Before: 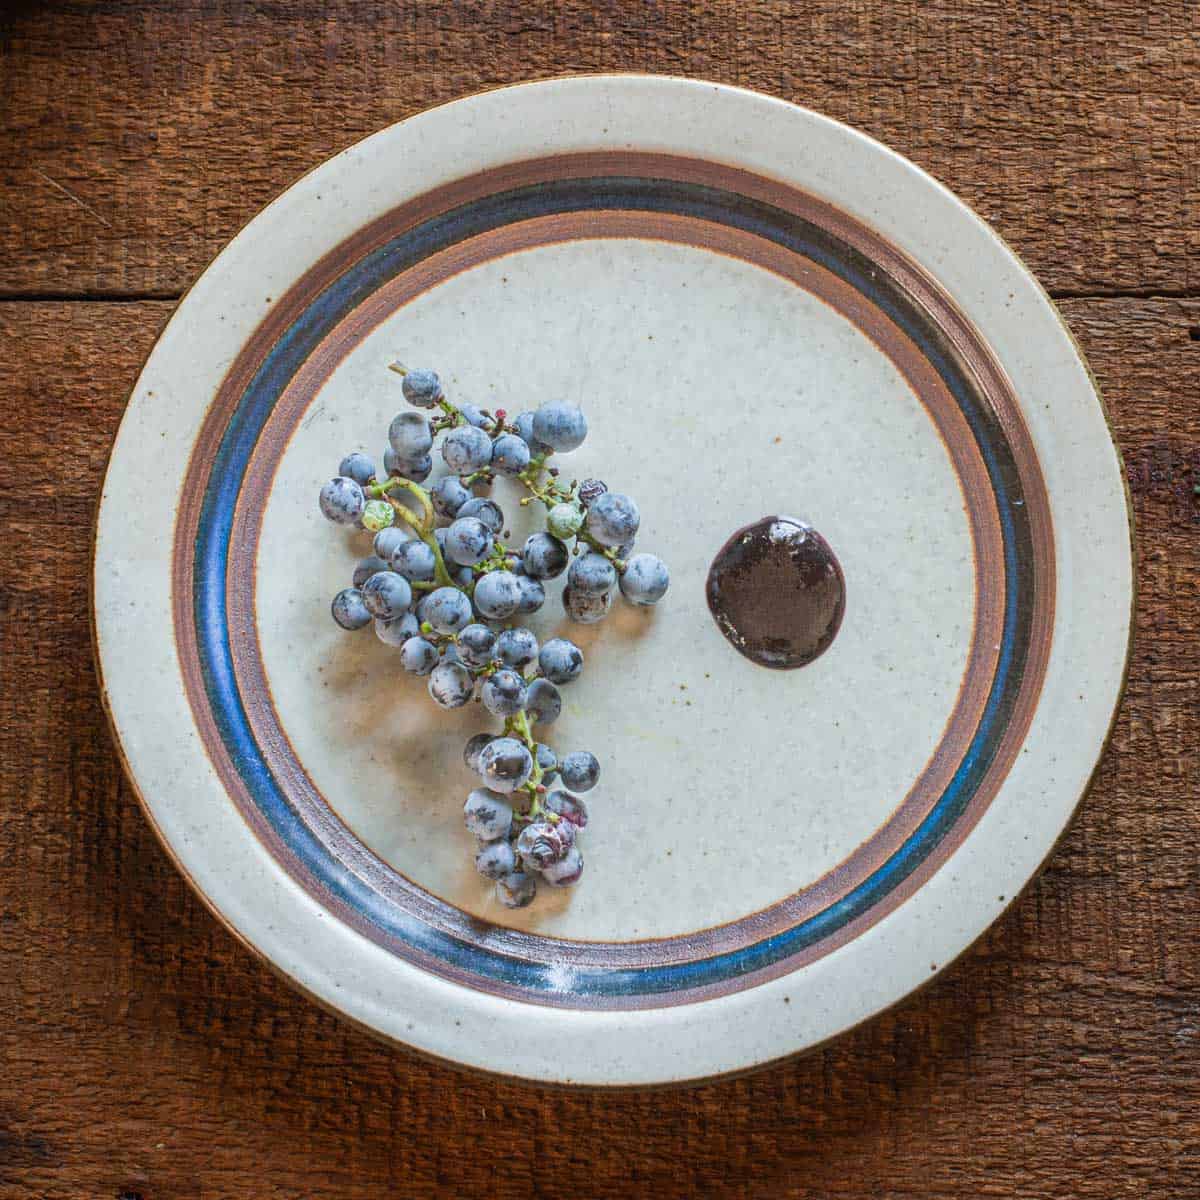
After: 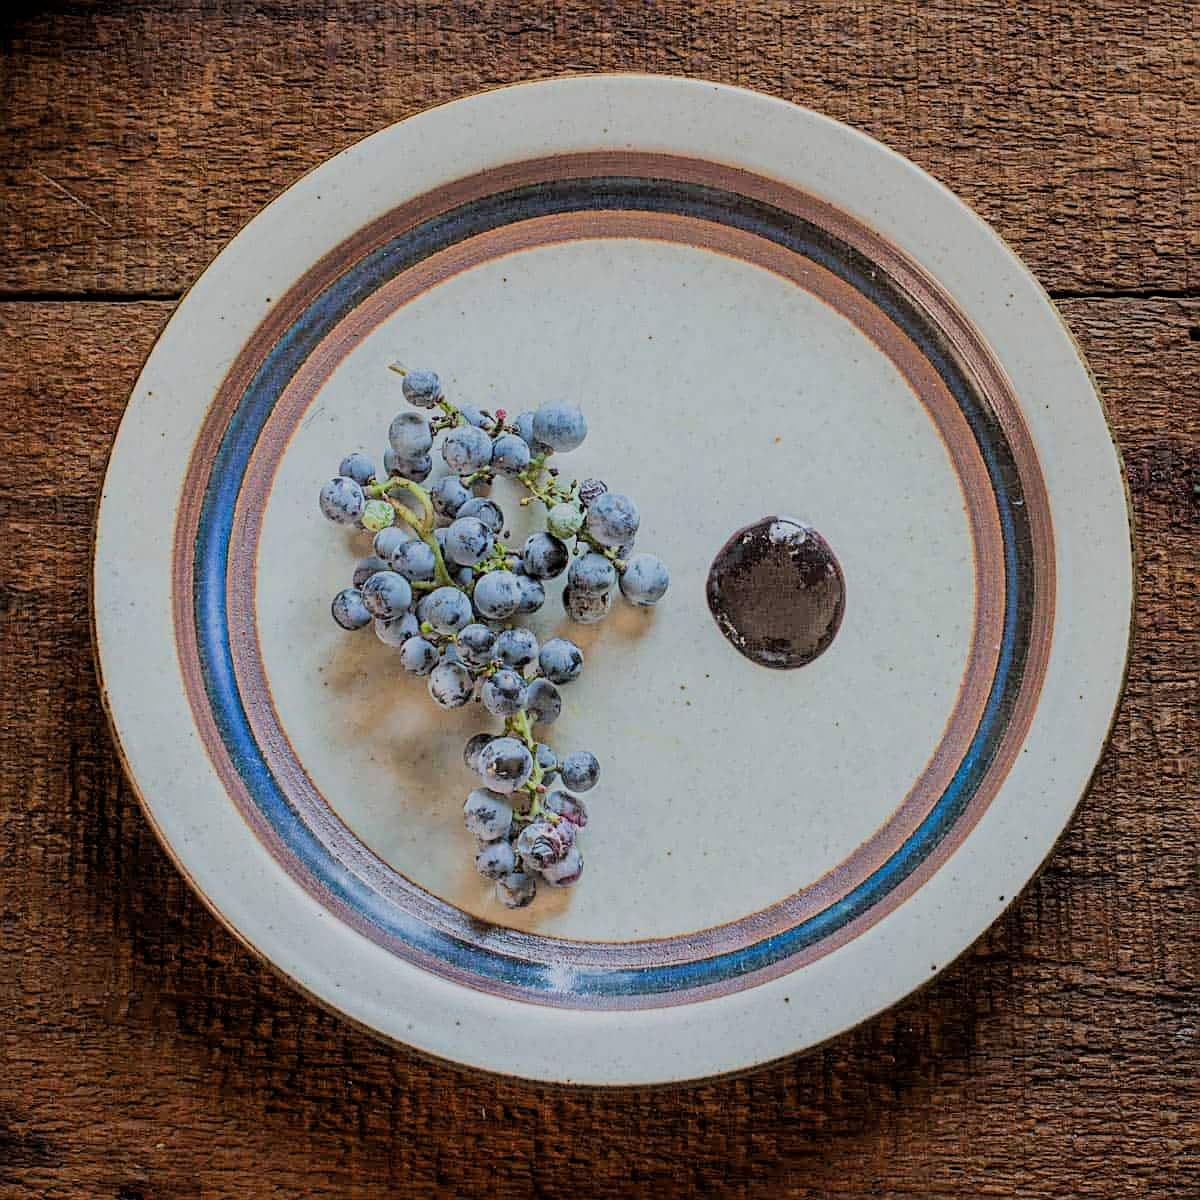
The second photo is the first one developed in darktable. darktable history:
sharpen: on, module defaults
filmic rgb: black relative exposure -6.11 EV, white relative exposure 6.95 EV, threshold 5.95 EV, hardness 2.26, color science v6 (2022), iterations of high-quality reconstruction 10, enable highlight reconstruction true
